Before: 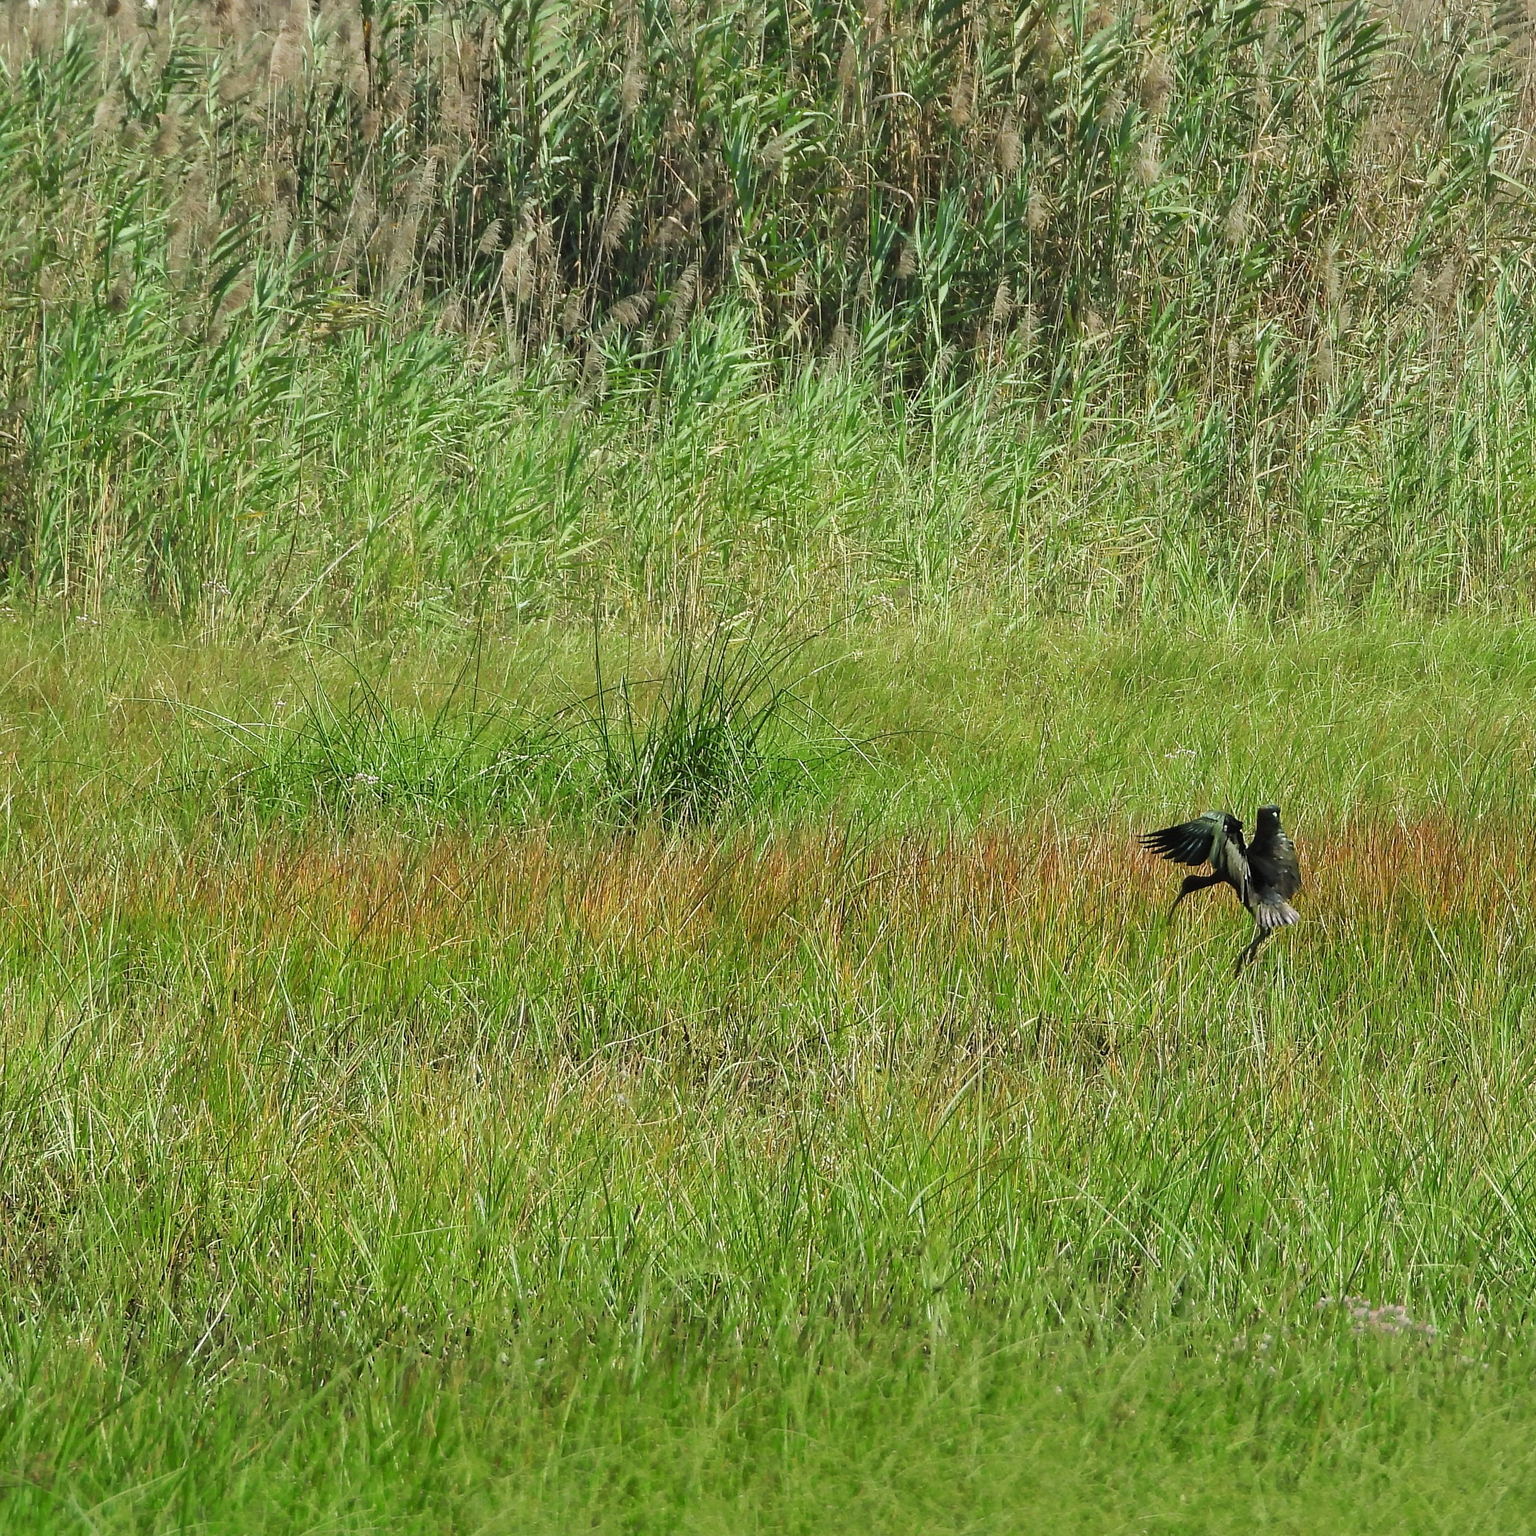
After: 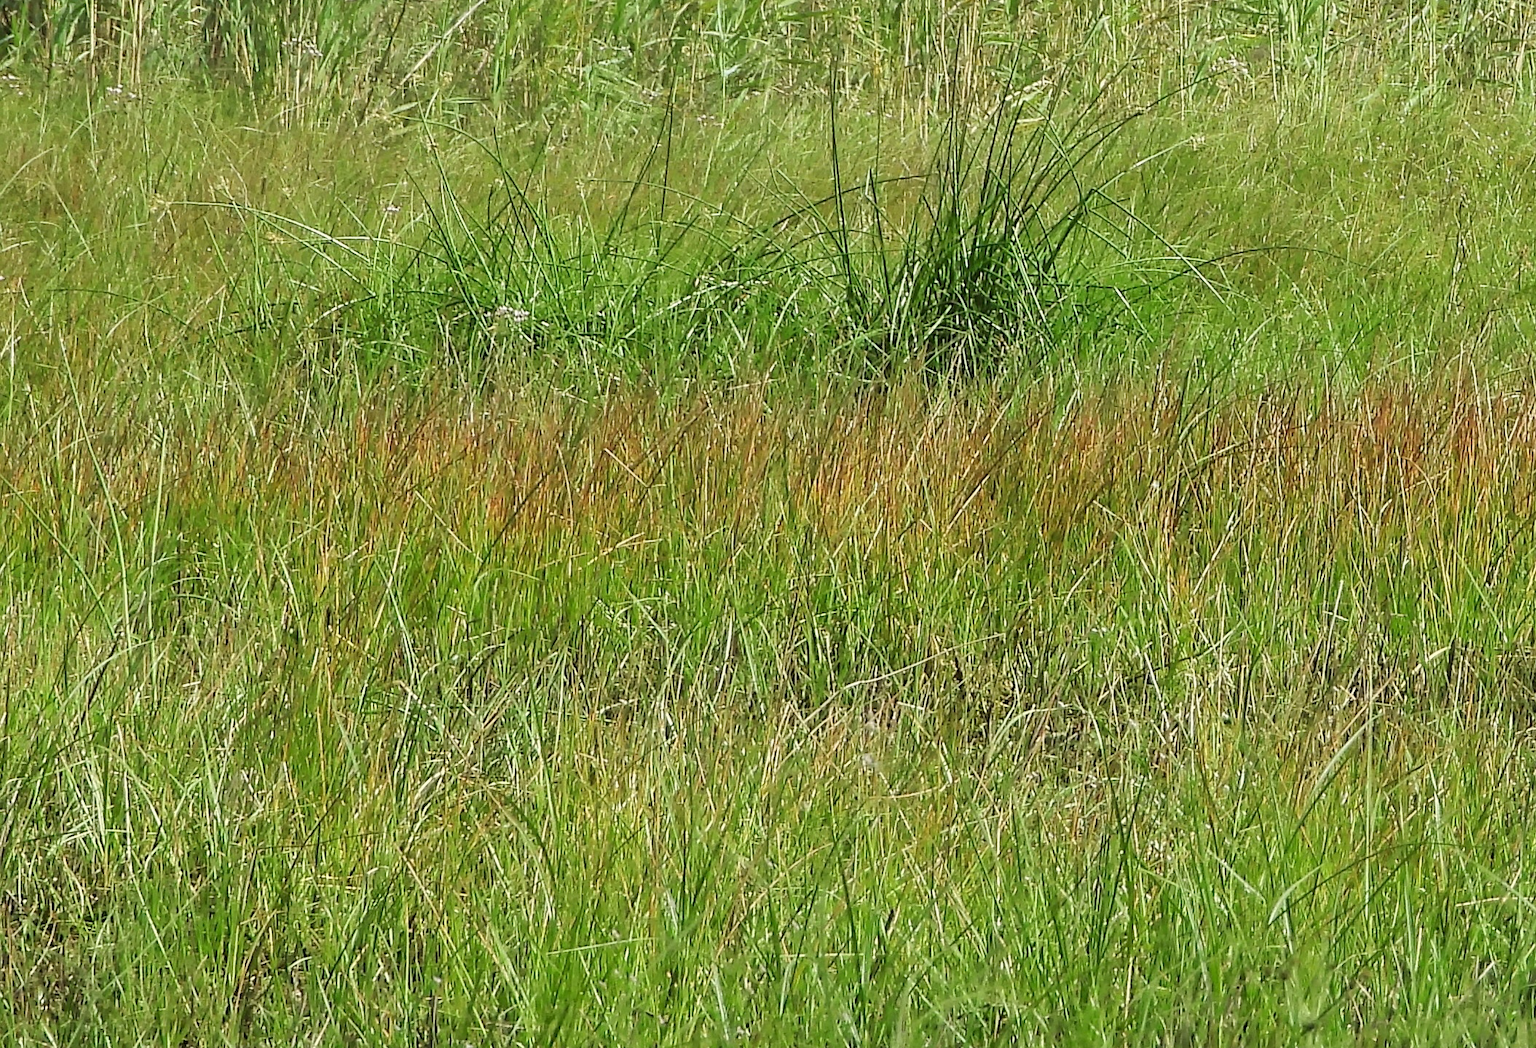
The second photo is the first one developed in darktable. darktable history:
crop: top 36.068%, right 28.355%, bottom 15.059%
